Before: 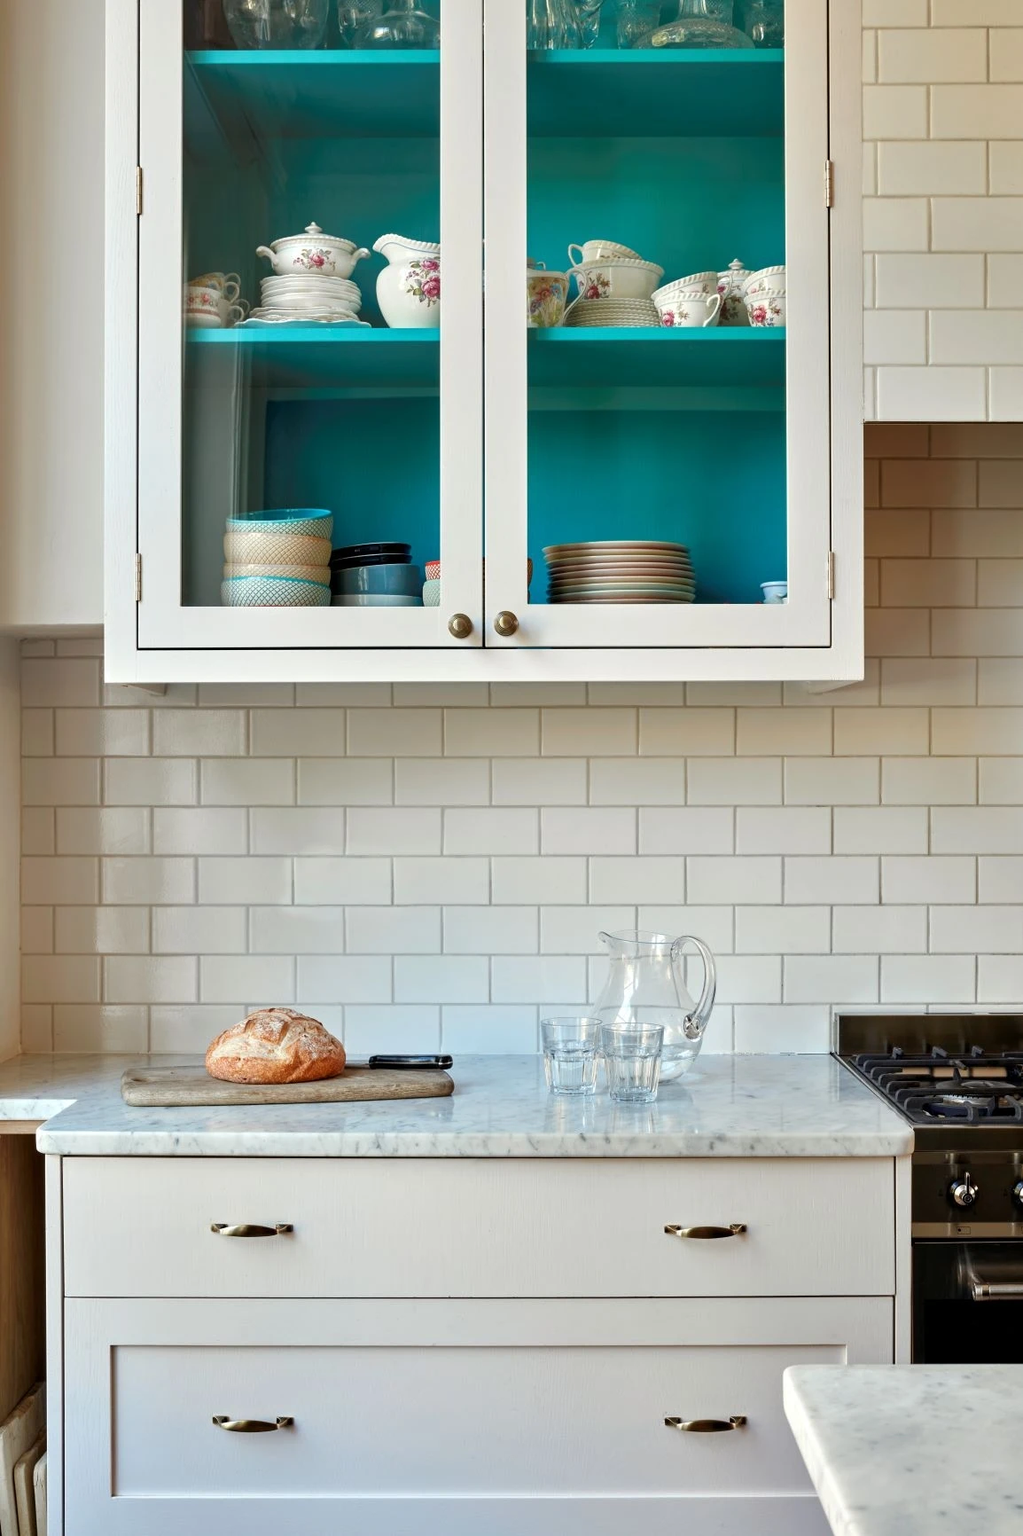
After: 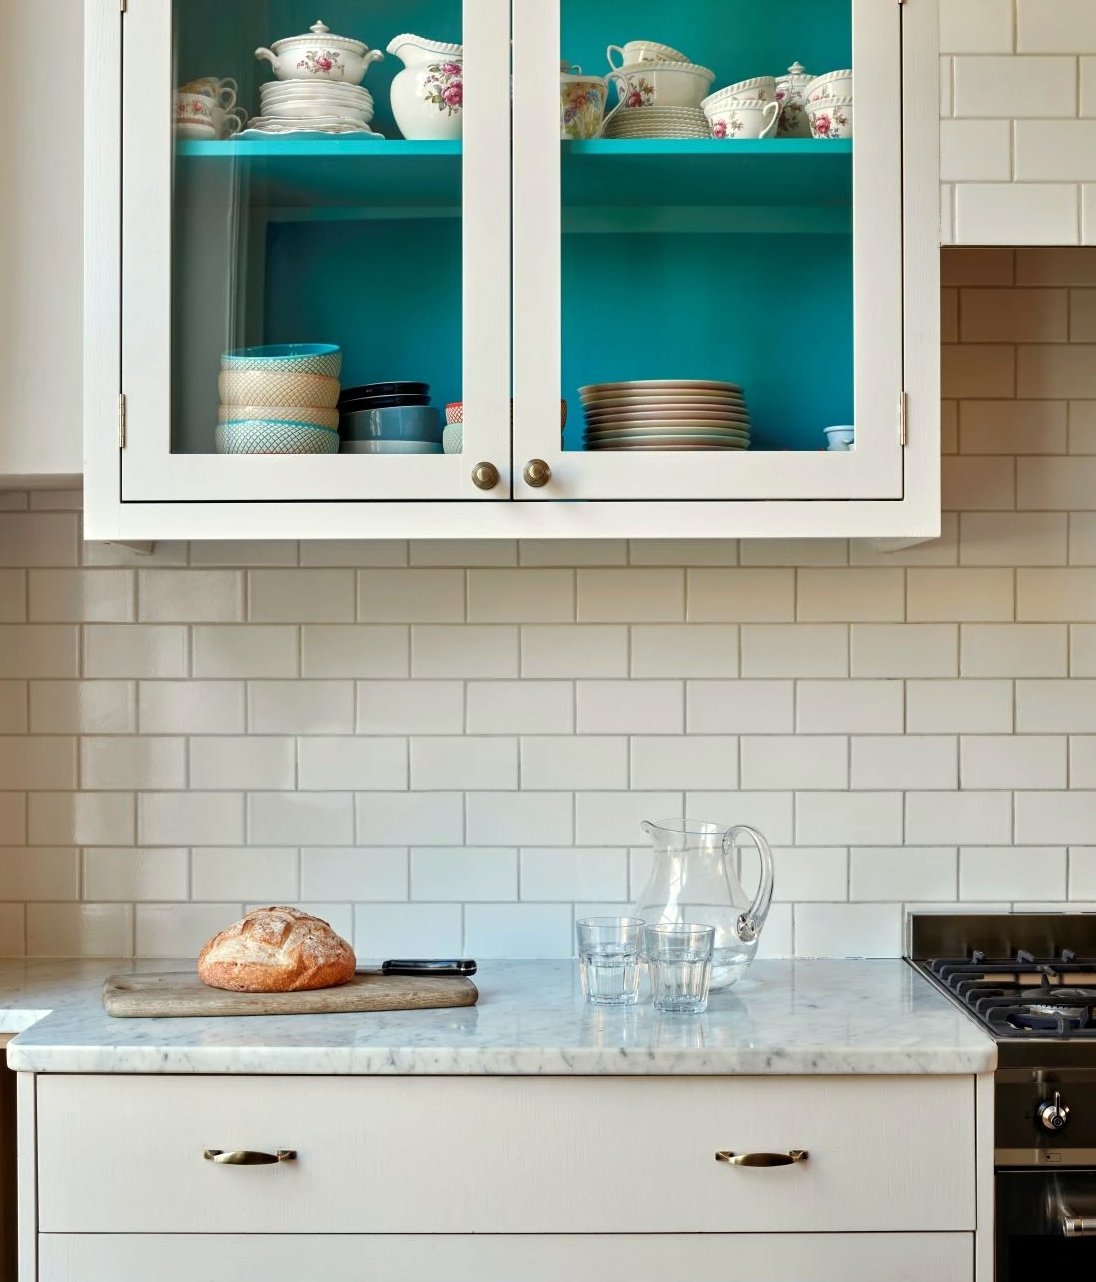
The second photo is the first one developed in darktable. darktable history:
white balance: red 1.009, blue 0.985
crop and rotate: left 2.991%, top 13.302%, right 1.981%, bottom 12.636%
